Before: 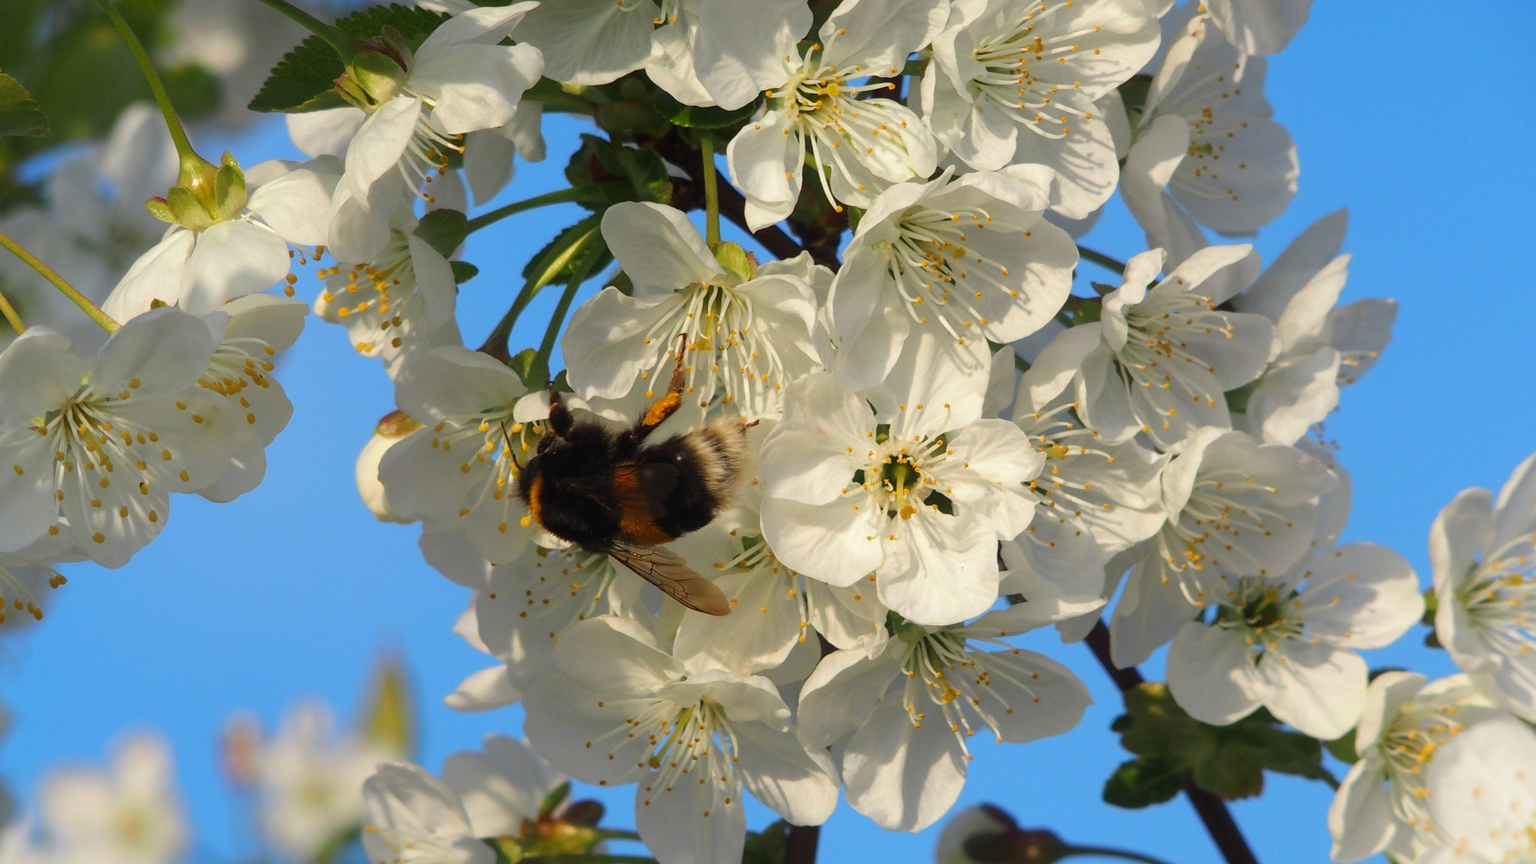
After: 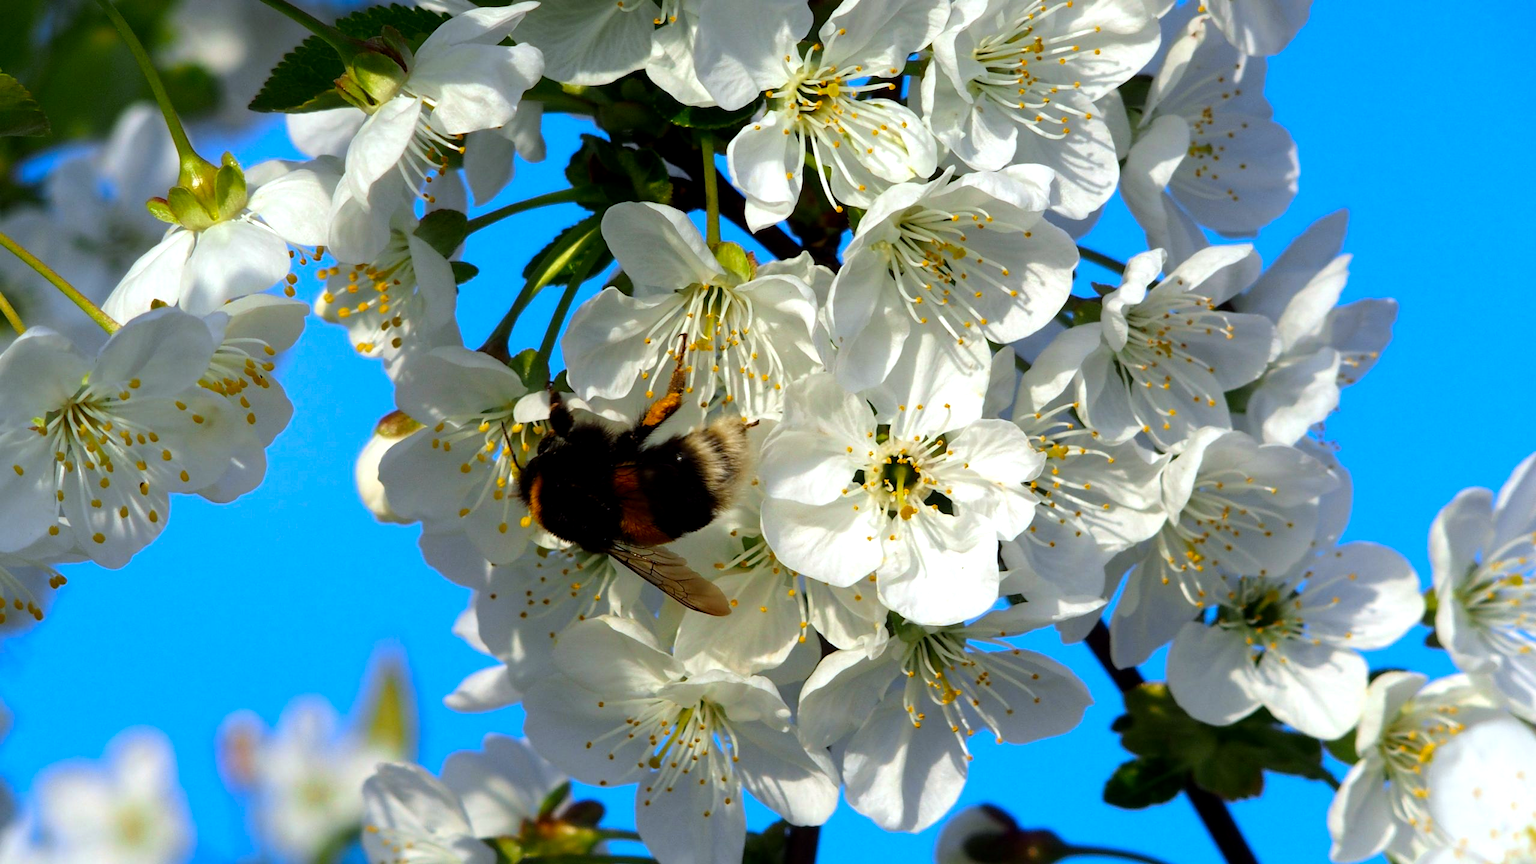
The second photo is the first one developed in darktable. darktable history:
white balance: red 0.931, blue 1.11
color balance: lift [0.991, 1, 1, 1], gamma [0.996, 1, 1, 1], input saturation 98.52%, contrast 20.34%, output saturation 103.72%
